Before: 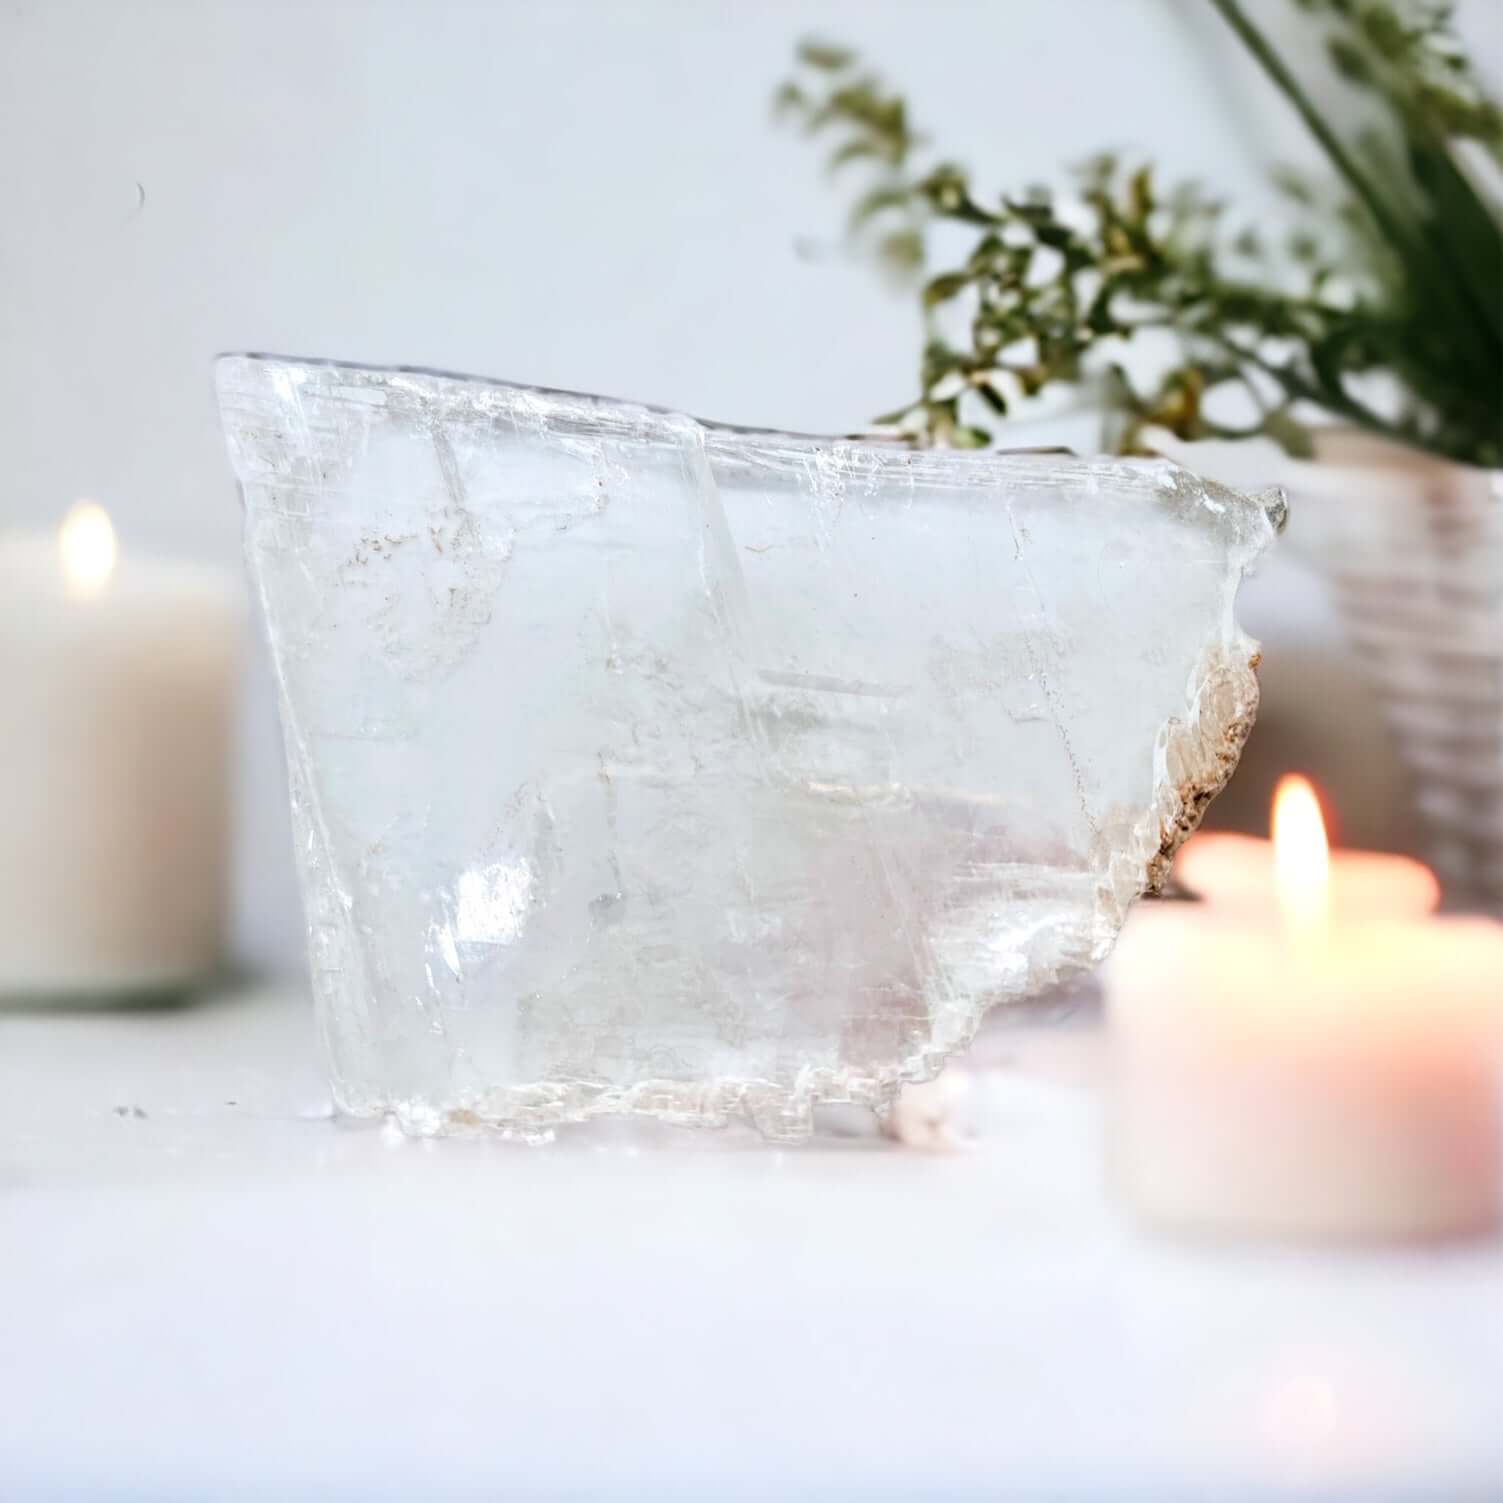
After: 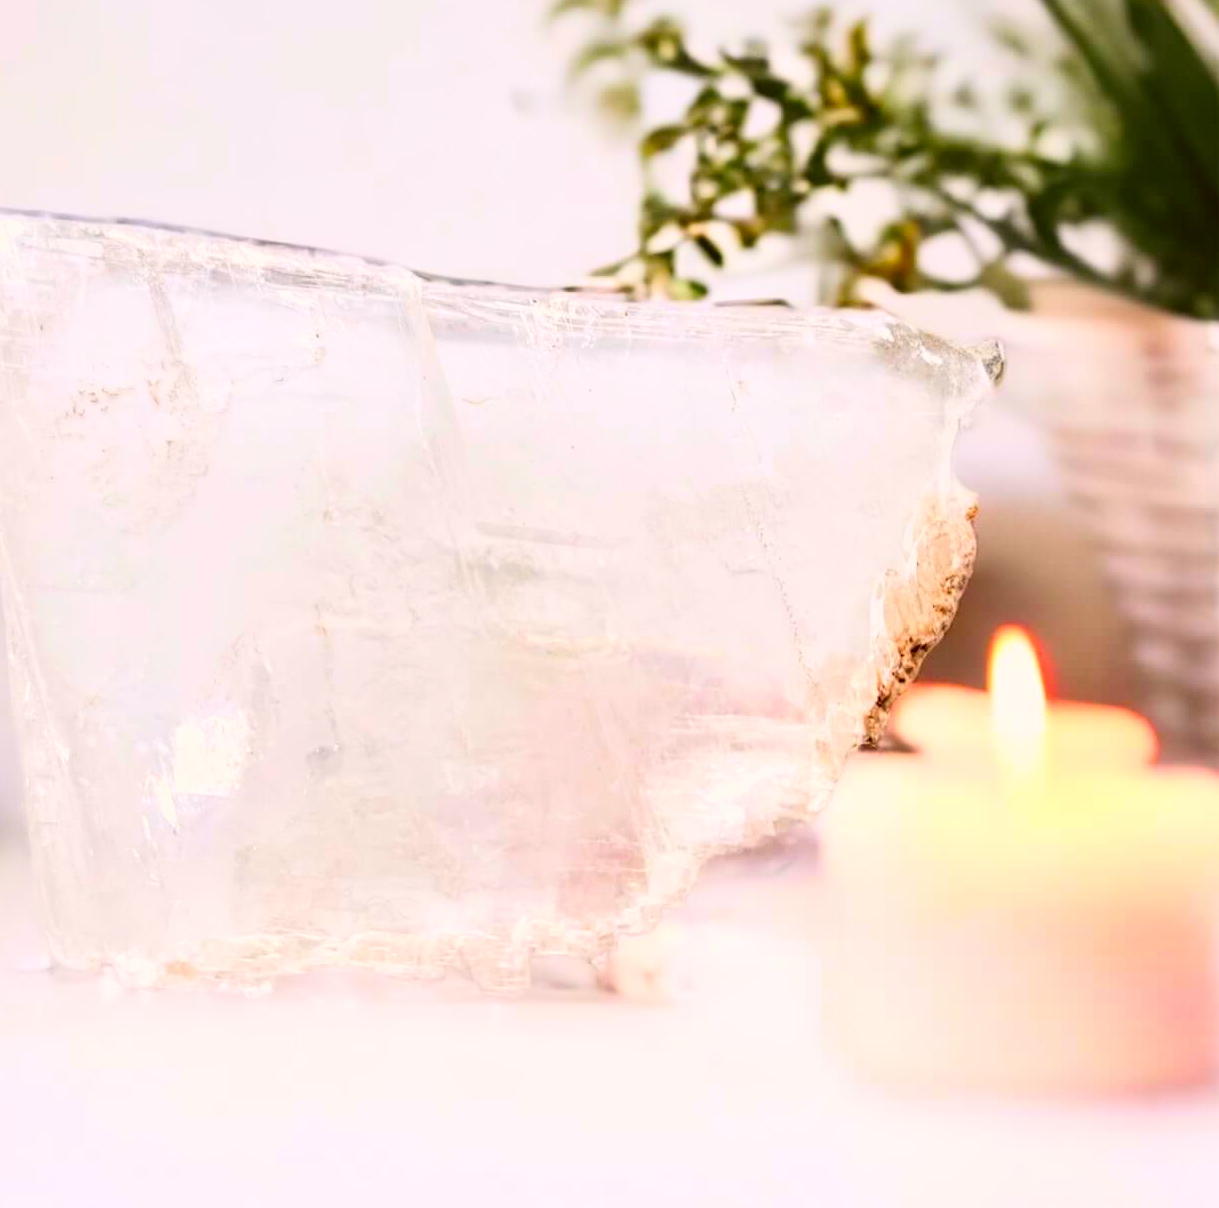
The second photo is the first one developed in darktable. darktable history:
crop: left 18.842%, top 9.879%, right 0.001%, bottom 9.725%
contrast brightness saturation: contrast 0.198, brightness 0.197, saturation 0.817
color correction: highlights a* 10.17, highlights b* 9.72, shadows a* 8.36, shadows b* 8.21, saturation 0.811
